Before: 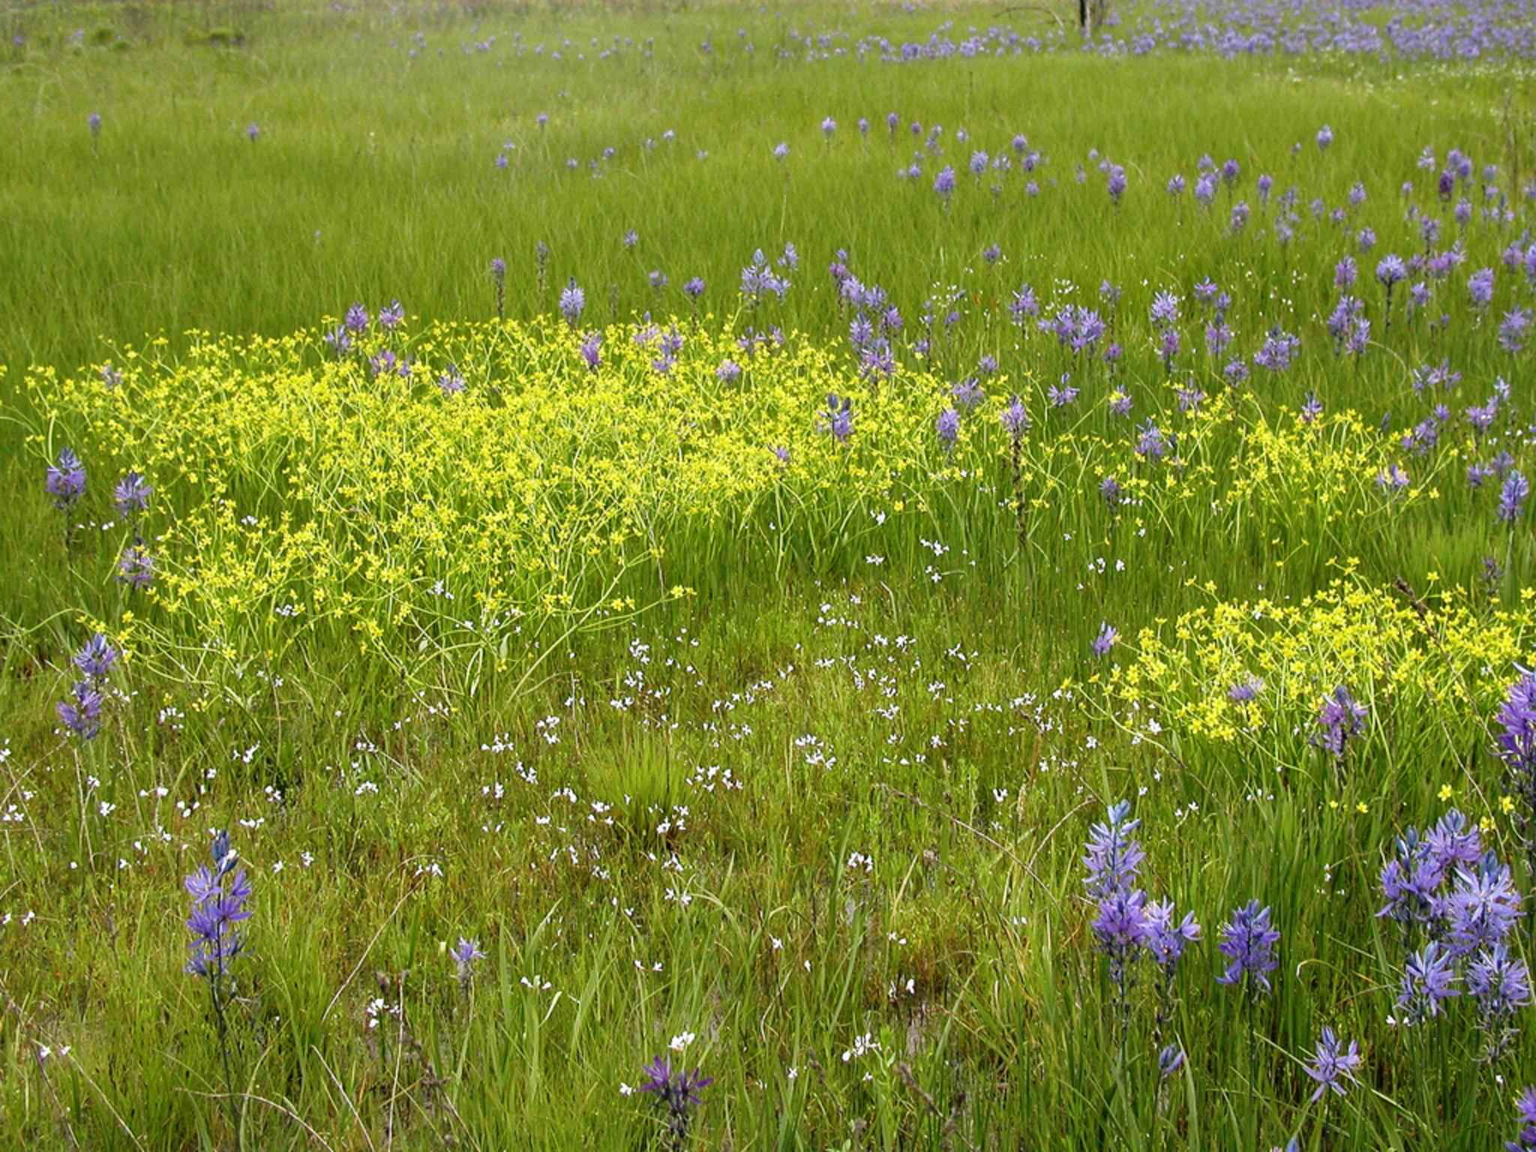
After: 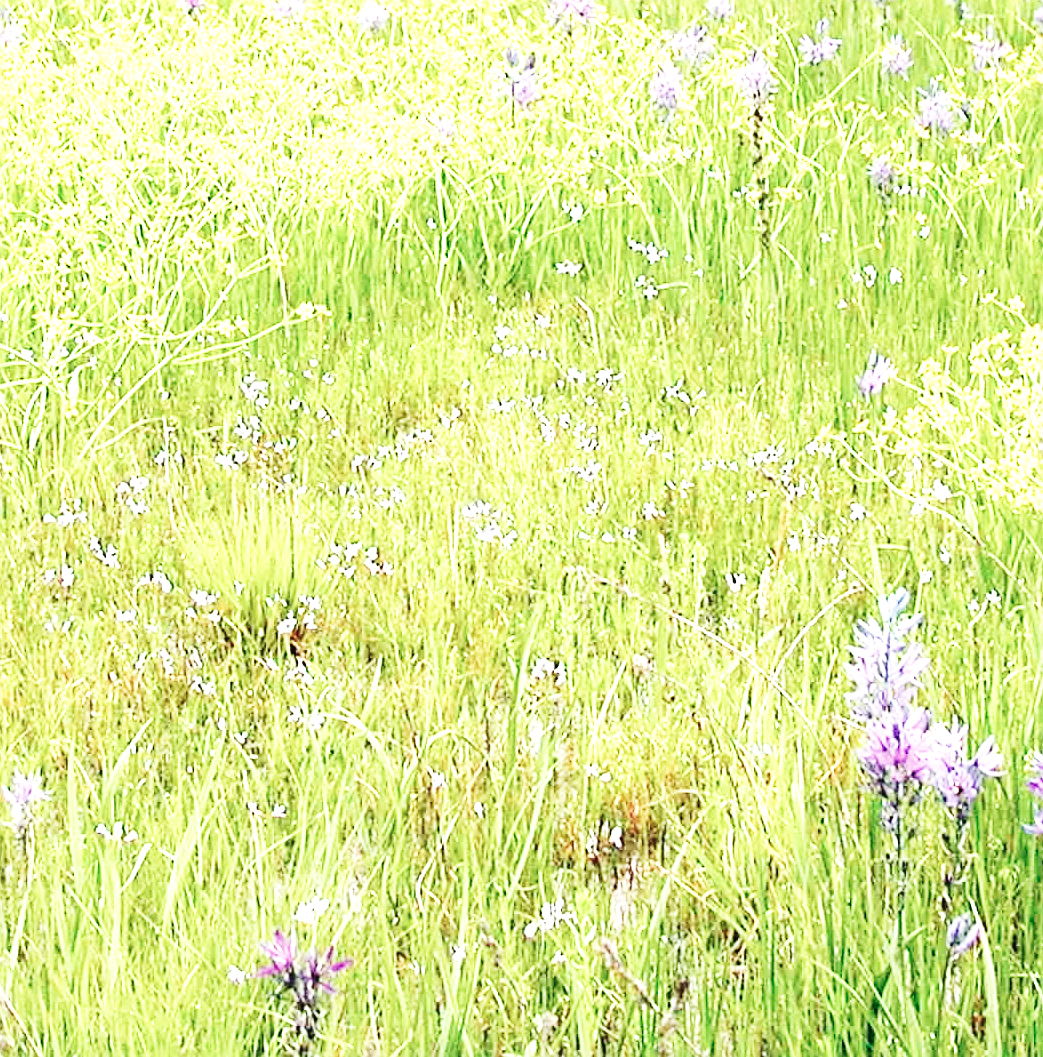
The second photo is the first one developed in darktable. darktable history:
color contrast: blue-yellow contrast 0.7
exposure: black level correction 0, exposure 1.3 EV, compensate exposure bias true, compensate highlight preservation false
sharpen: on, module defaults
crop and rotate: left 29.237%, top 31.152%, right 19.807%
base curve: curves: ch0 [(0, 0.003) (0.001, 0.002) (0.006, 0.004) (0.02, 0.022) (0.048, 0.086) (0.094, 0.234) (0.162, 0.431) (0.258, 0.629) (0.385, 0.8) (0.548, 0.918) (0.751, 0.988) (1, 1)], preserve colors none
